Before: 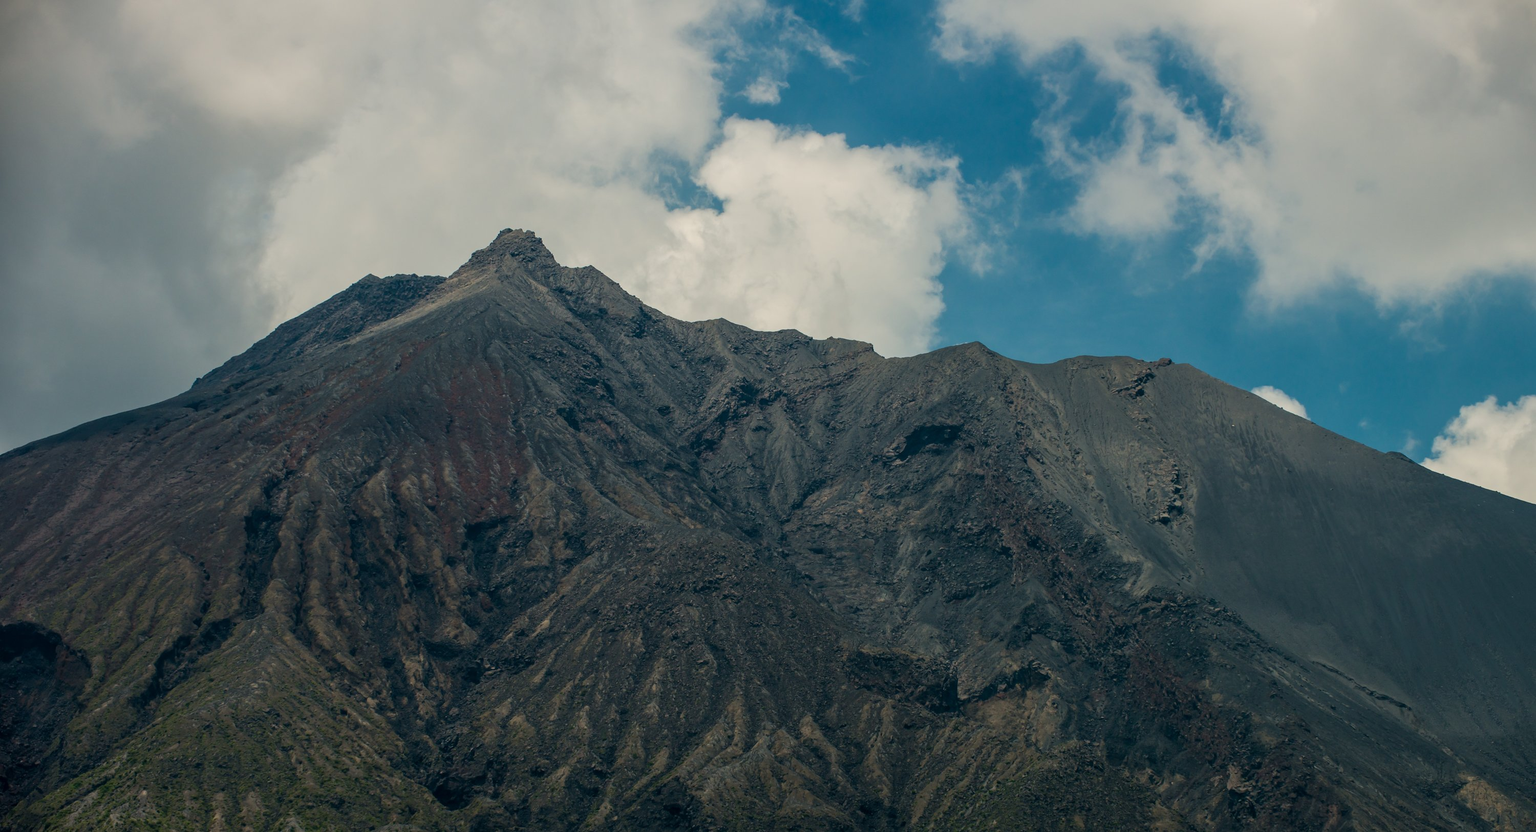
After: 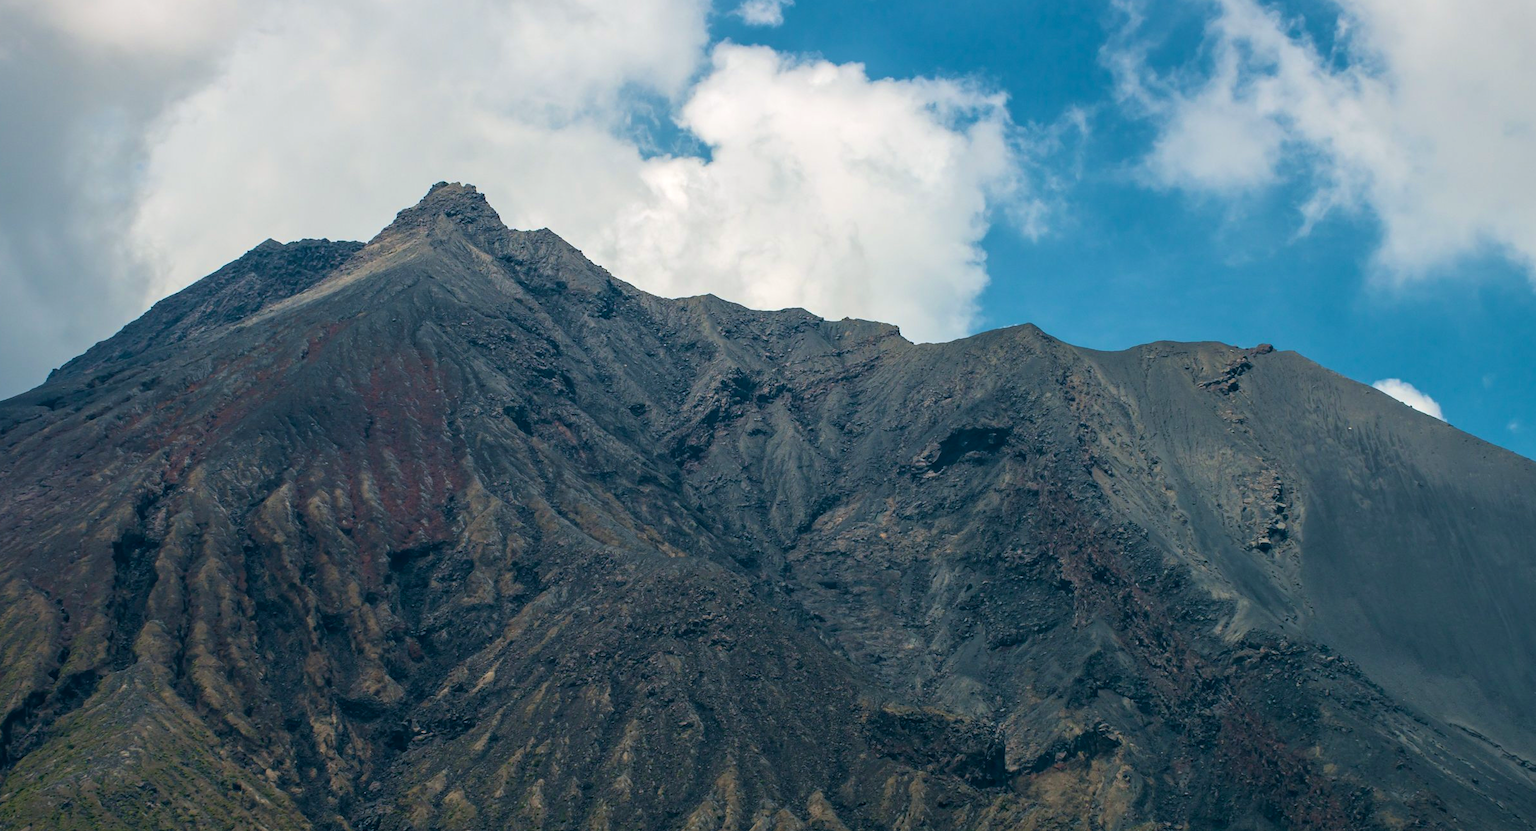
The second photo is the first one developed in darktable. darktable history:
velvia: on, module defaults
exposure: black level correction 0.001, exposure 0.5 EV, compensate exposure bias true, compensate highlight preservation false
crop and rotate: left 10.071%, top 10.071%, right 10.02%, bottom 10.02%
white balance: red 0.984, blue 1.059
